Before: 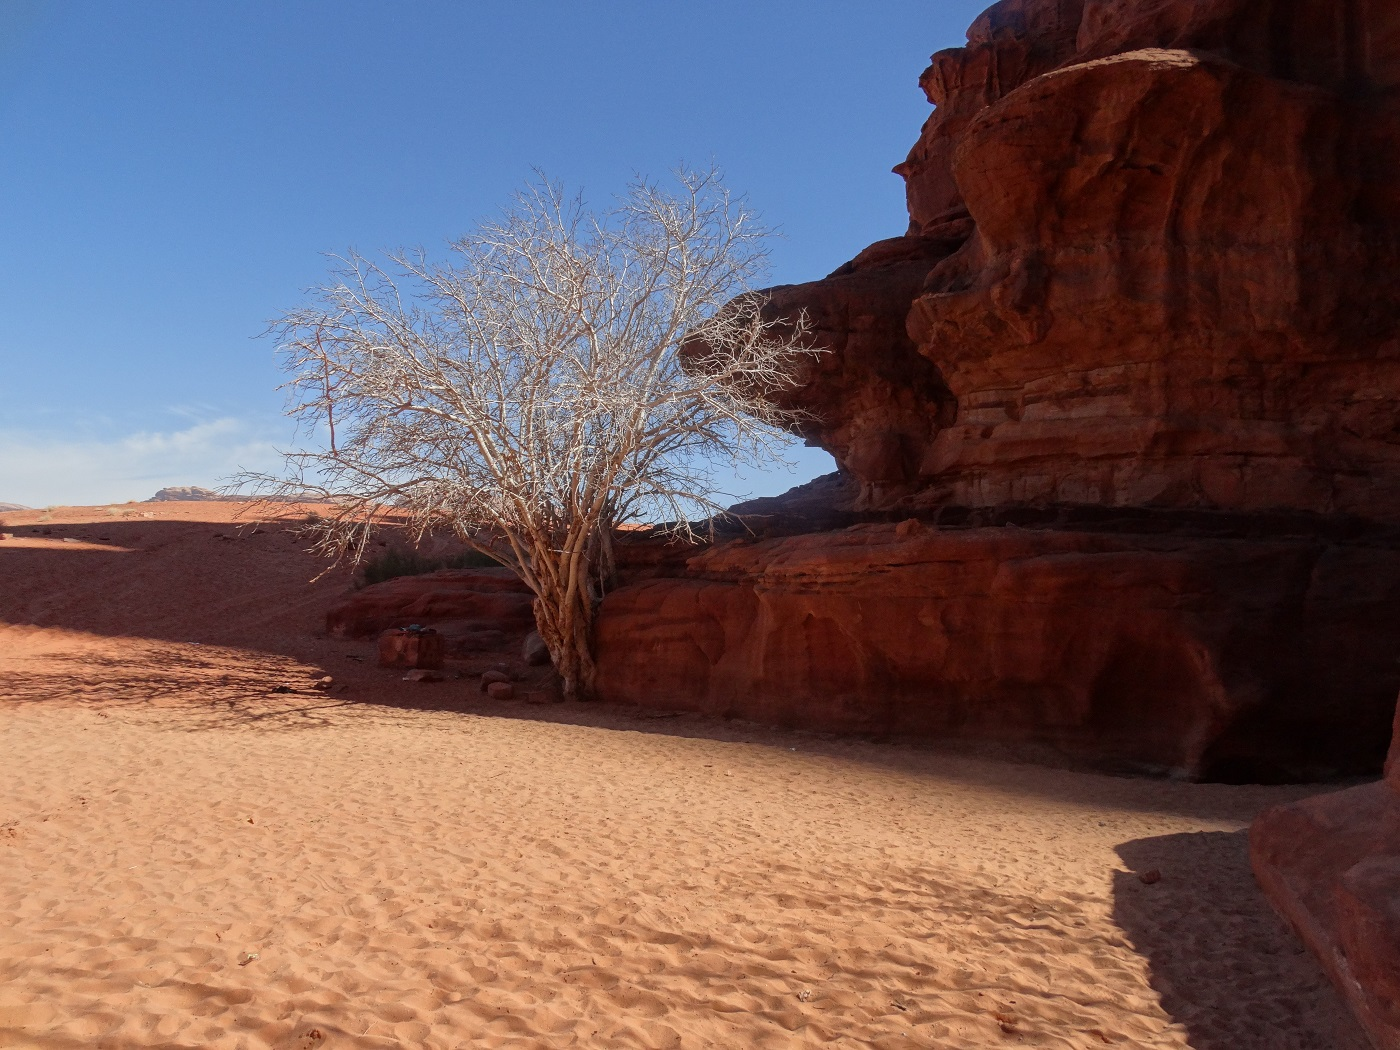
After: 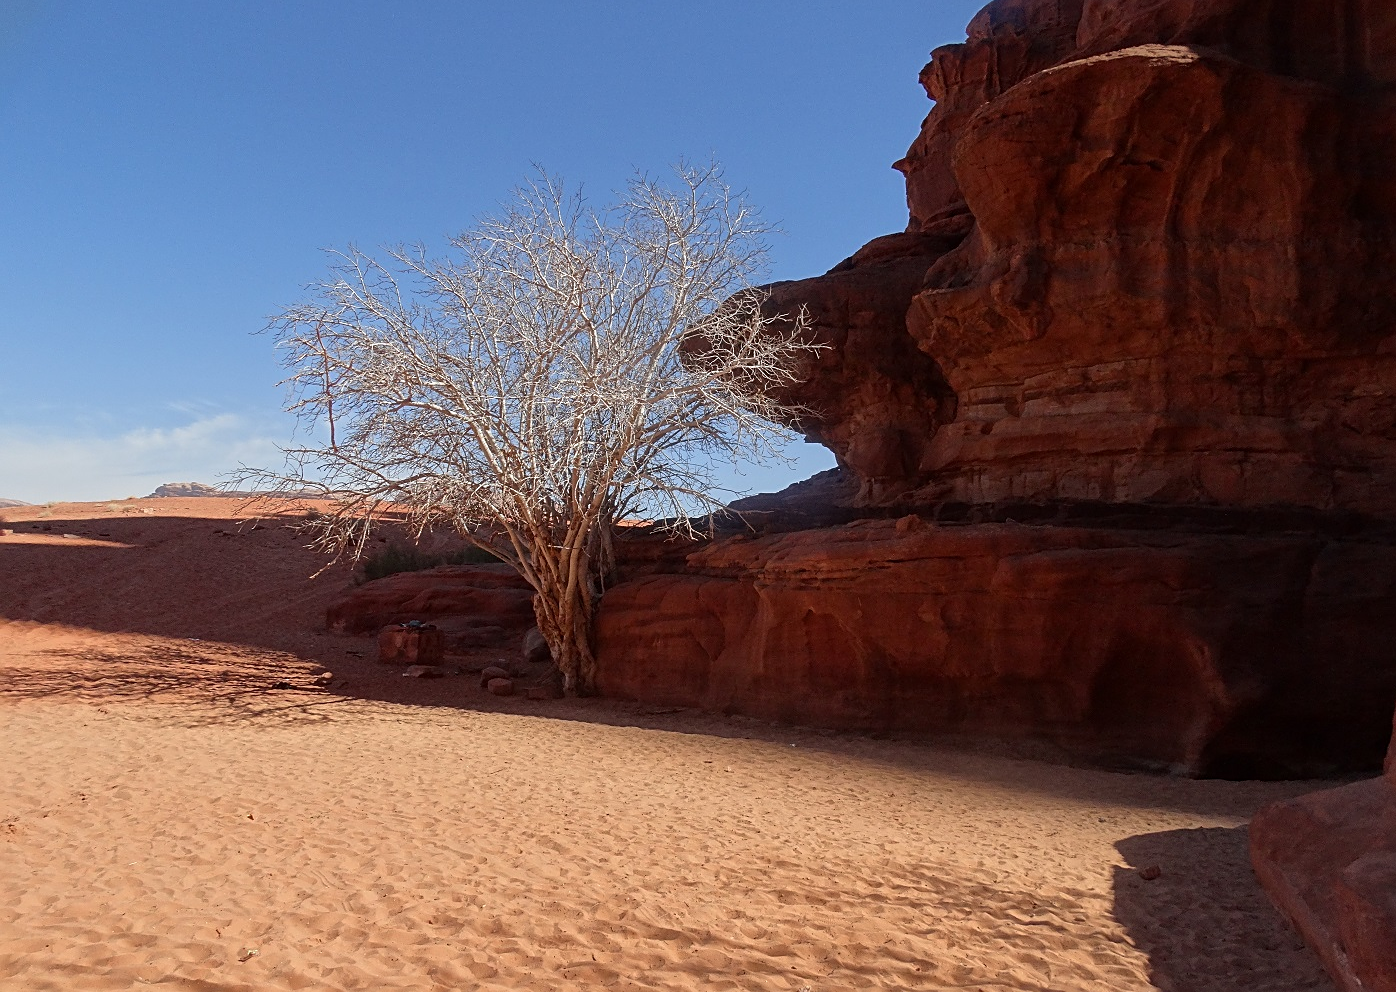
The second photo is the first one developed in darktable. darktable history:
crop: top 0.448%, right 0.264%, bottom 5.045%
sharpen: on, module defaults
